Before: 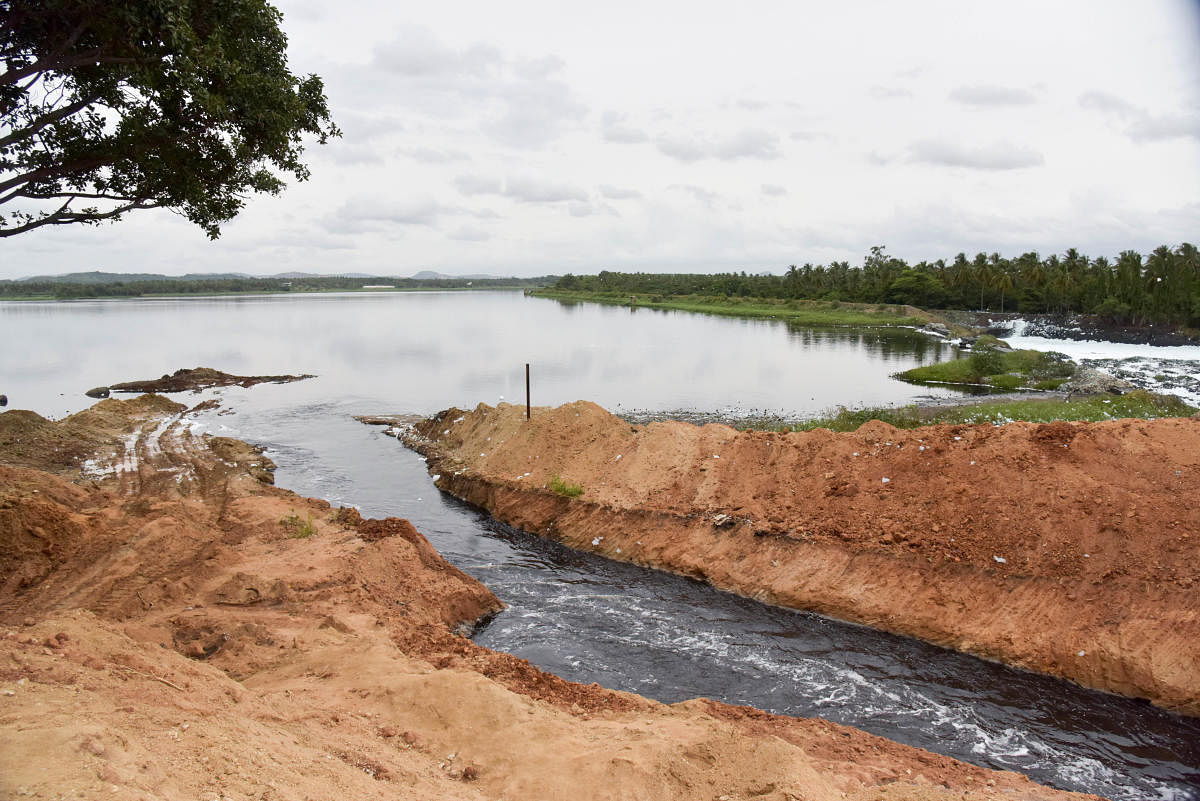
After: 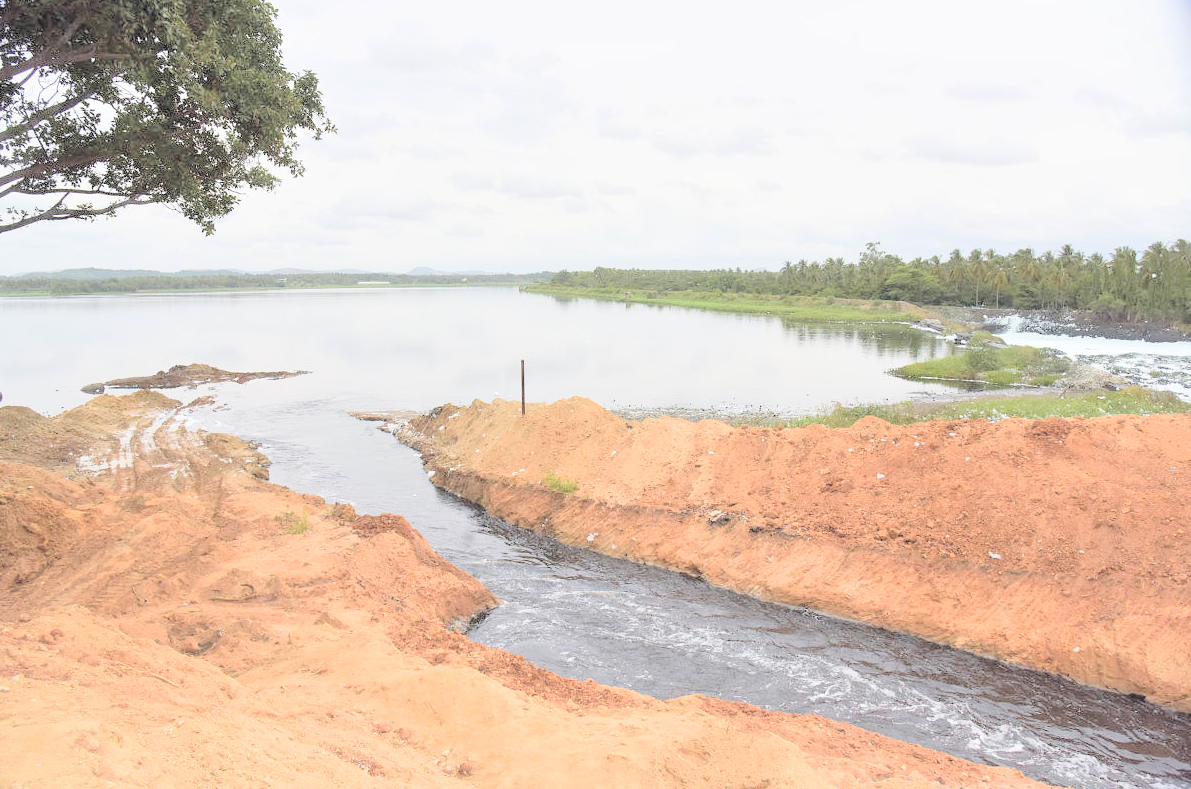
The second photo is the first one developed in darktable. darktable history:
crop: left 0.486%, top 0.613%, right 0.223%, bottom 0.761%
contrast brightness saturation: brightness 0.987
